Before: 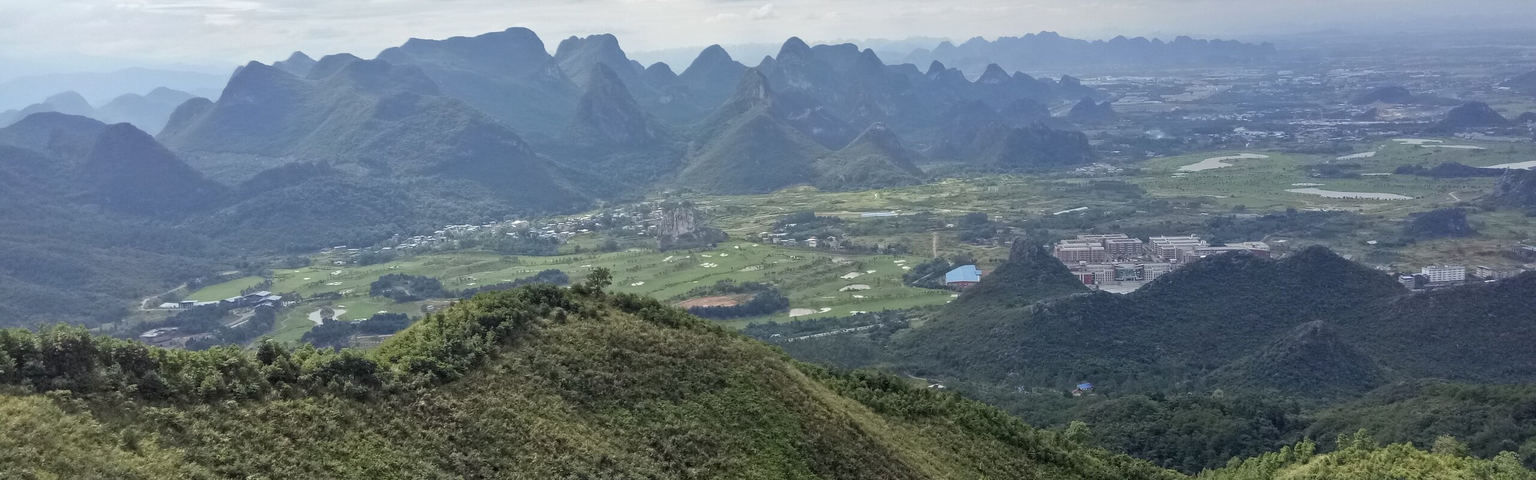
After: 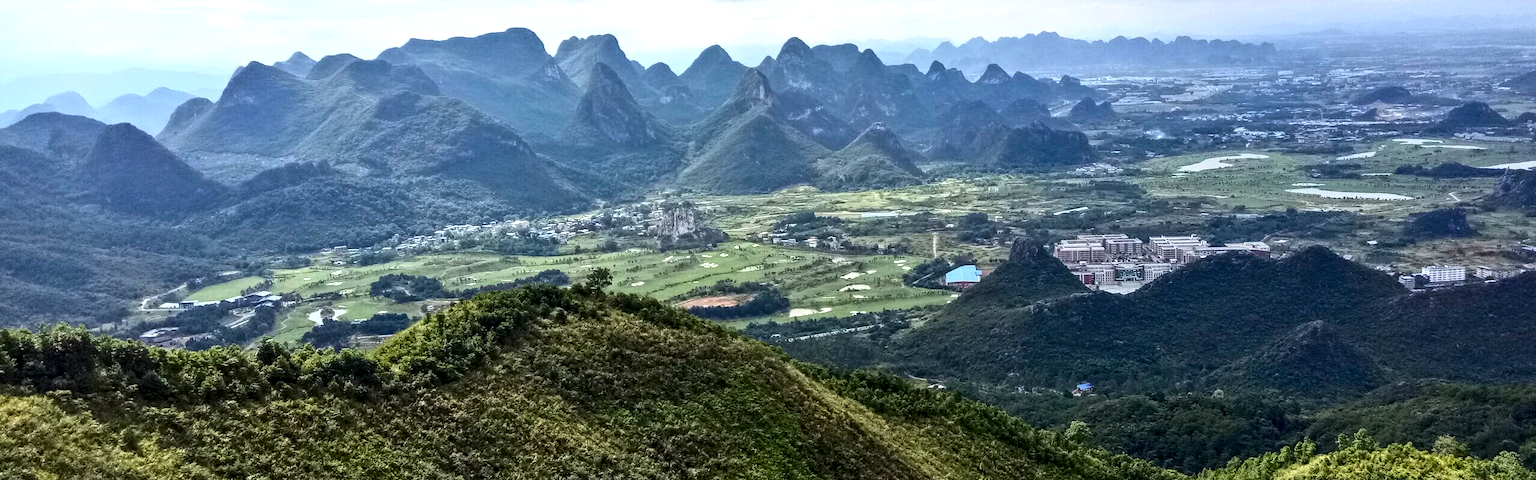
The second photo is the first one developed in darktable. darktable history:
contrast brightness saturation: contrast 0.28
color balance rgb: linear chroma grading › global chroma 9%, perceptual saturation grading › global saturation 36%, perceptual brilliance grading › global brilliance 15%, perceptual brilliance grading › shadows -35%, global vibrance 15%
local contrast: detail 130%
shadows and highlights: shadows 37.27, highlights -28.18, soften with gaussian
